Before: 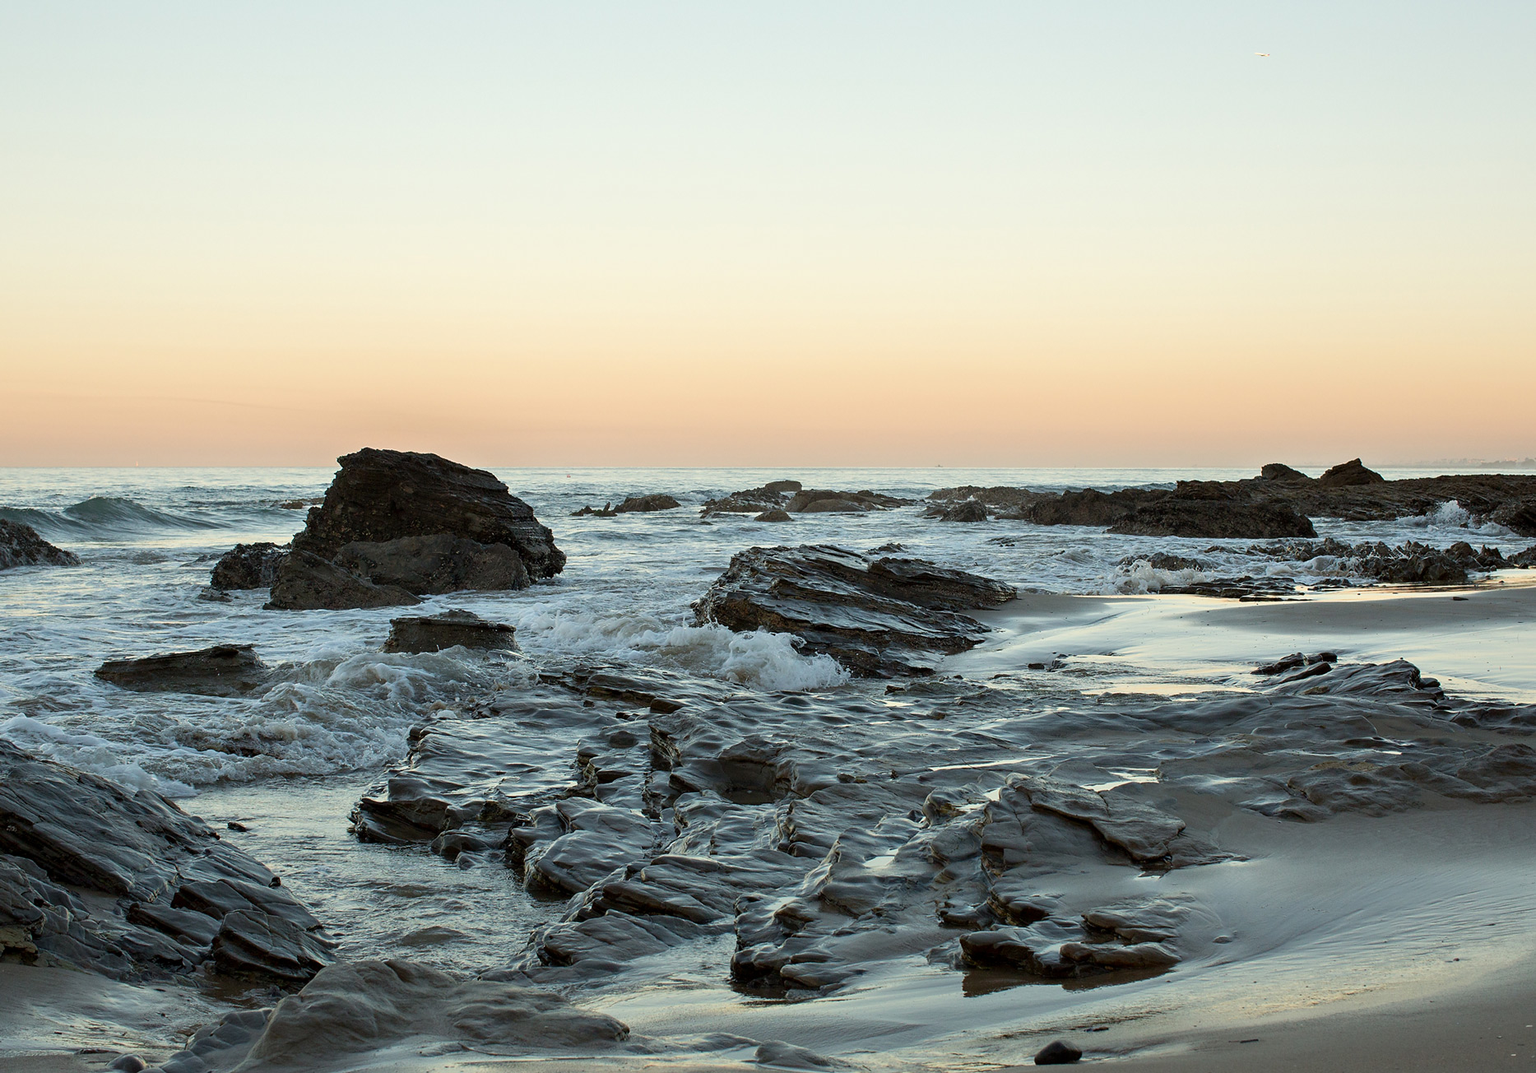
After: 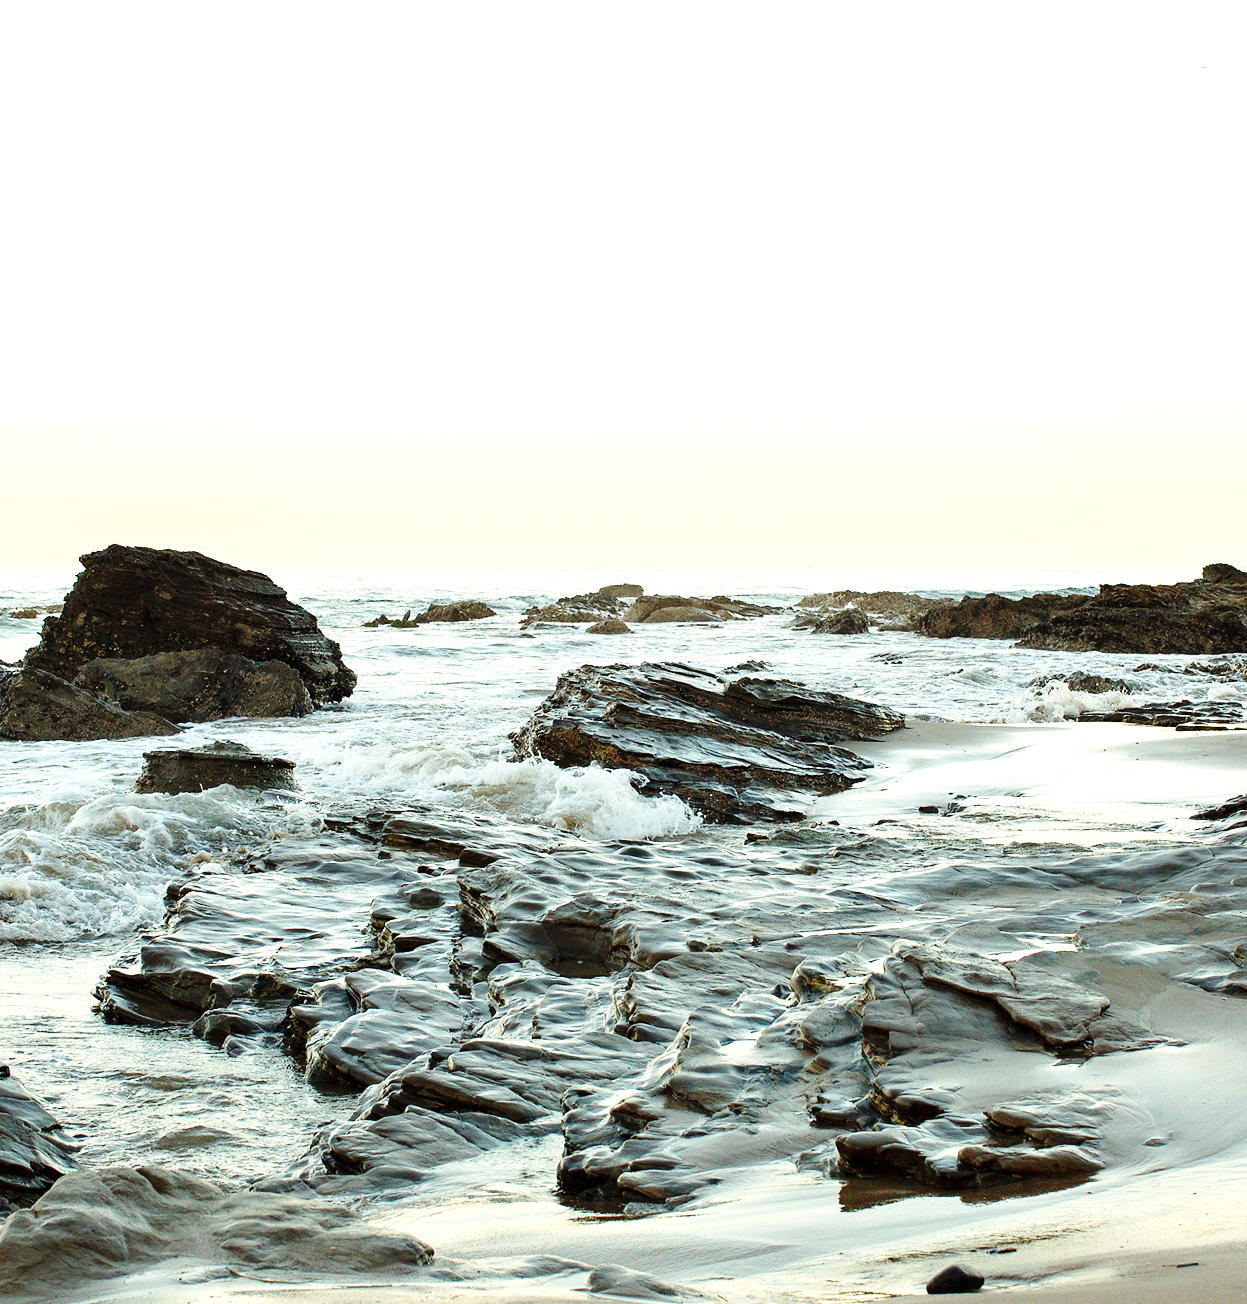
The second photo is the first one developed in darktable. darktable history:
white balance: red 1.029, blue 0.92
crop and rotate: left 17.732%, right 15.423%
base curve: curves: ch0 [(0, 0) (0.036, 0.025) (0.121, 0.166) (0.206, 0.329) (0.605, 0.79) (1, 1)], preserve colors none
exposure: black level correction 0, exposure 1.1 EV, compensate exposure bias true, compensate highlight preservation false
